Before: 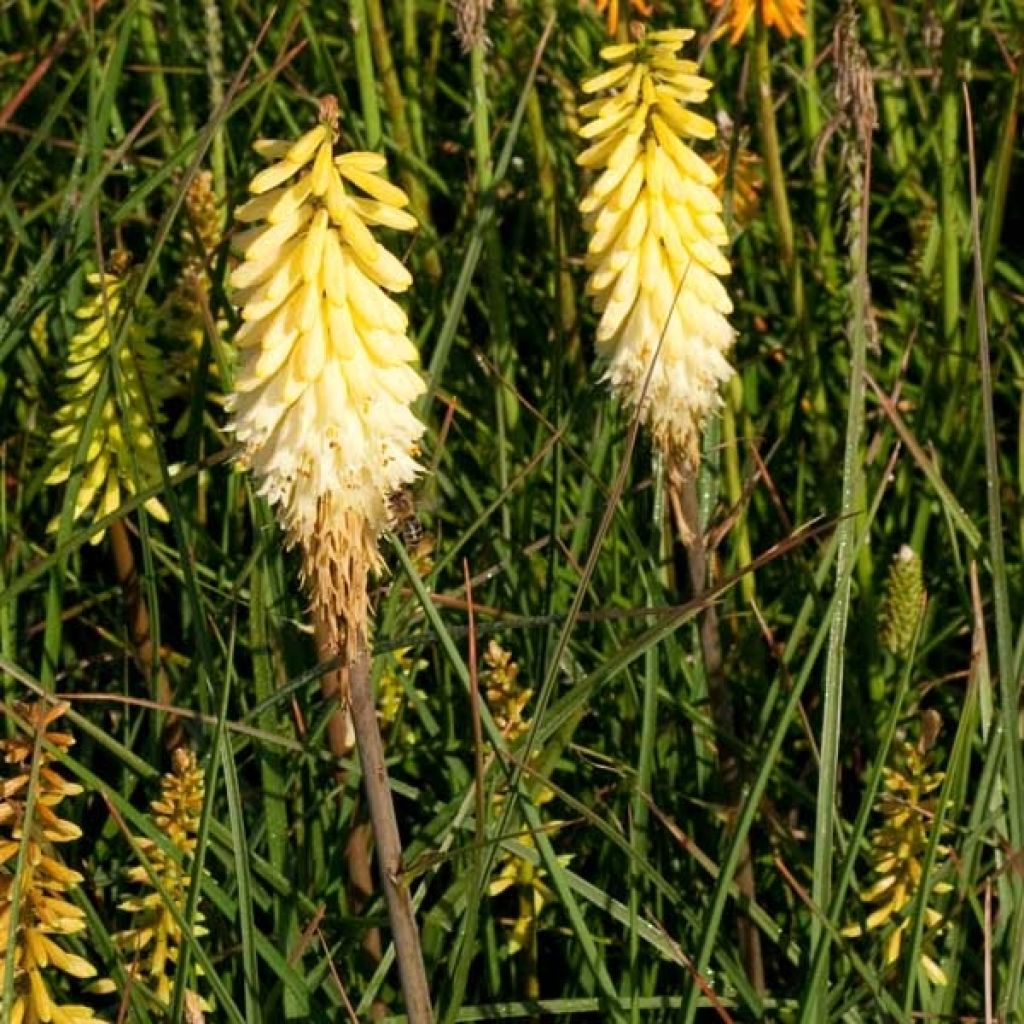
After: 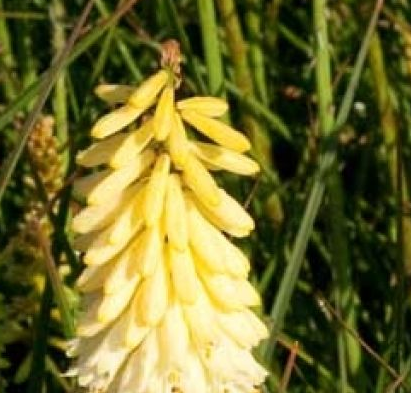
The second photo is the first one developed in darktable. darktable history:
crop: left 15.448%, top 5.42%, right 44.33%, bottom 56.169%
